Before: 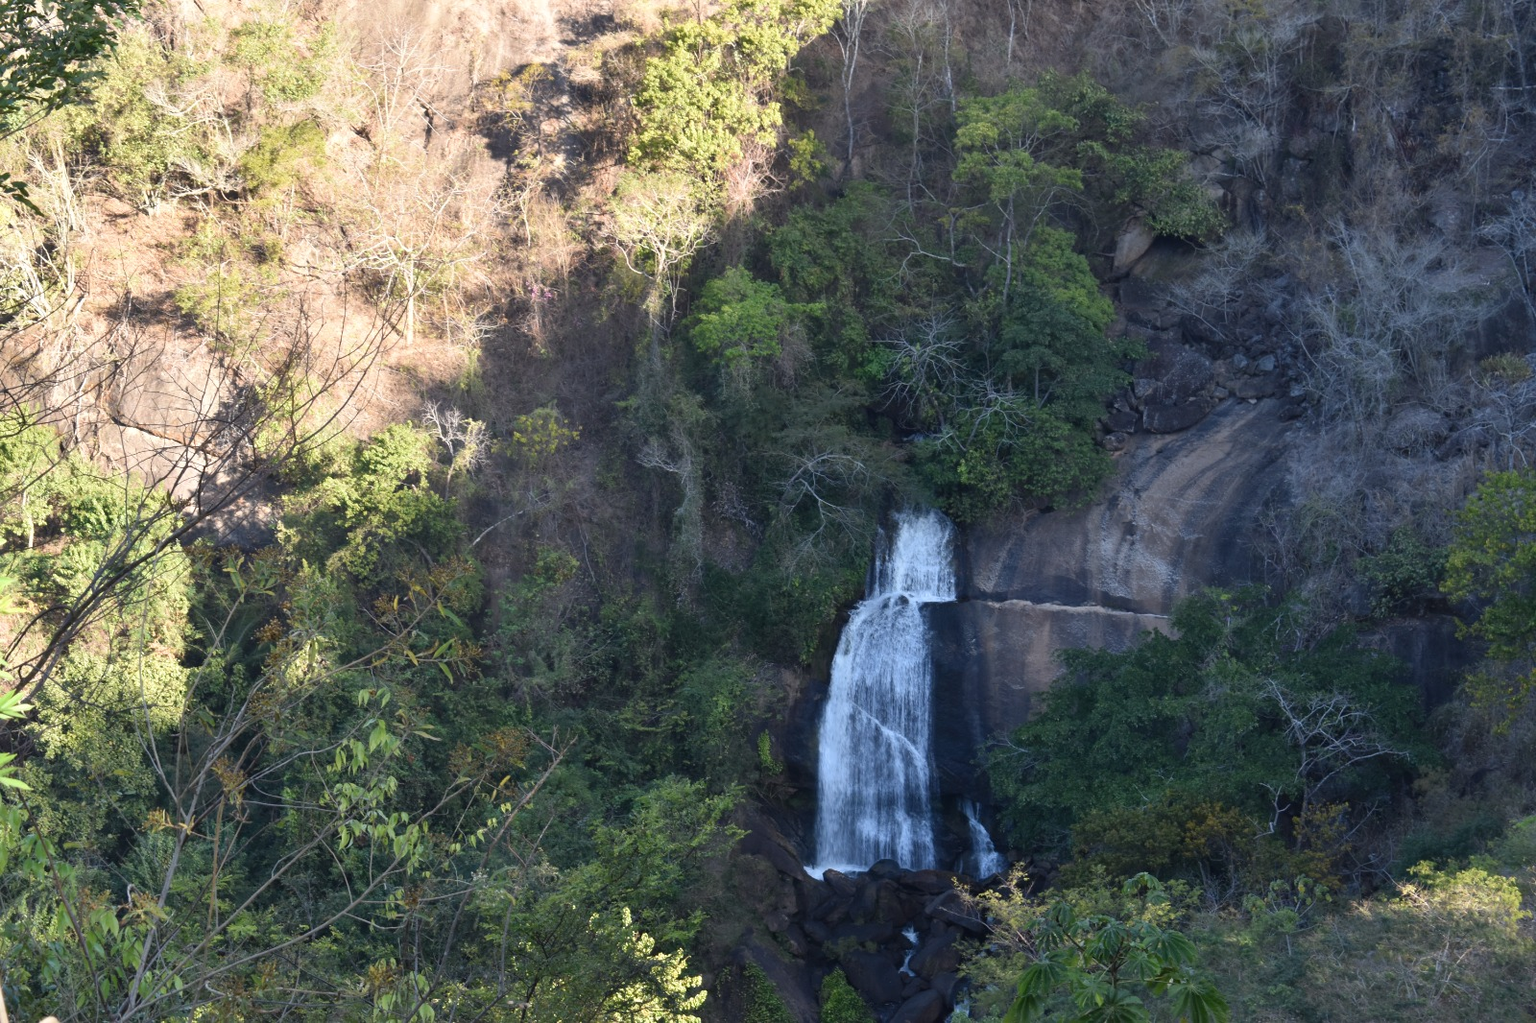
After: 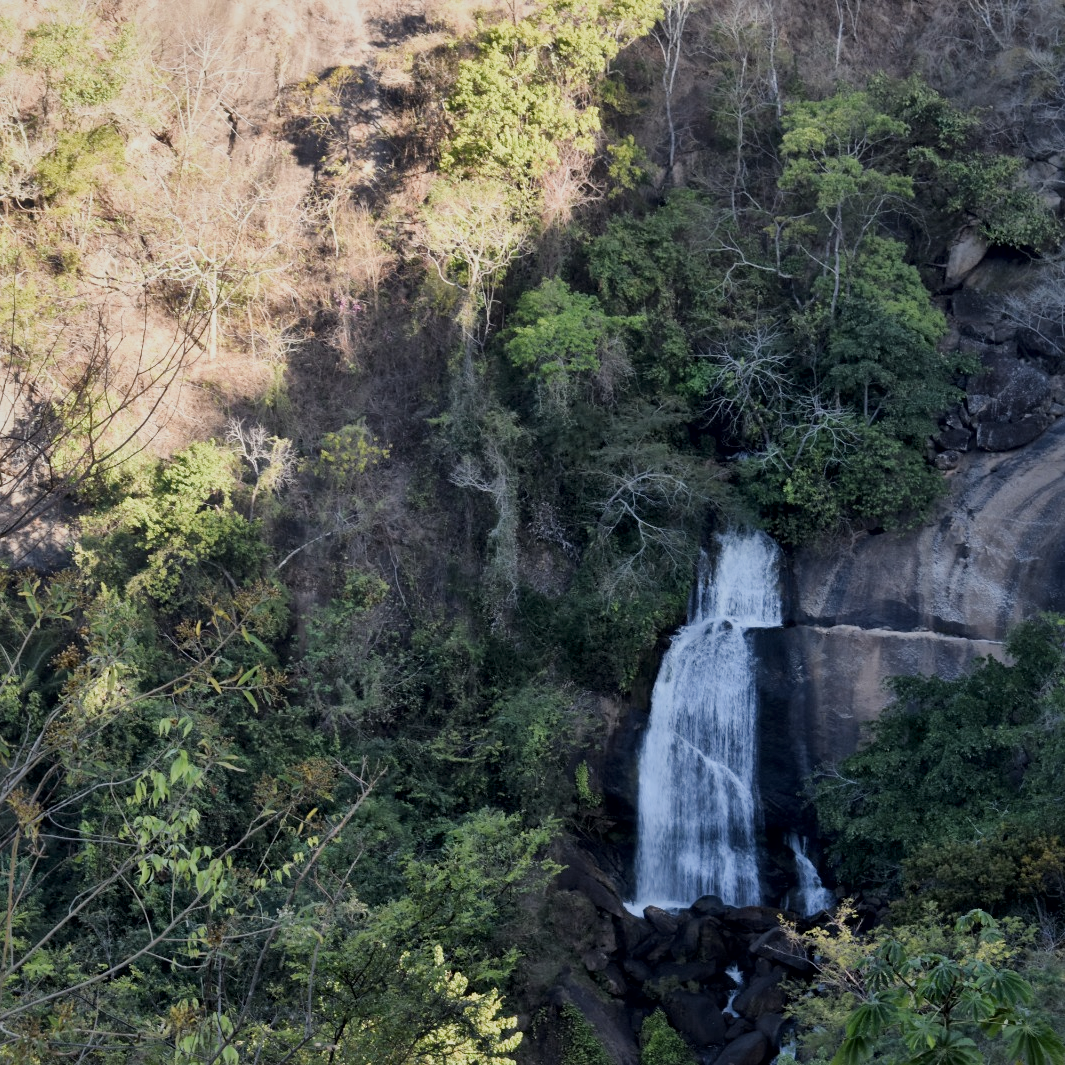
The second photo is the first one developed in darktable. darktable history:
filmic rgb: black relative exposure -7.65 EV, white relative exposure 4.56 EV, threshold 5.98 EV, hardness 3.61, enable highlight reconstruction true
crop and rotate: left 13.444%, right 19.931%
local contrast: mode bilateral grid, contrast 20, coarseness 50, detail 150%, midtone range 0.2
